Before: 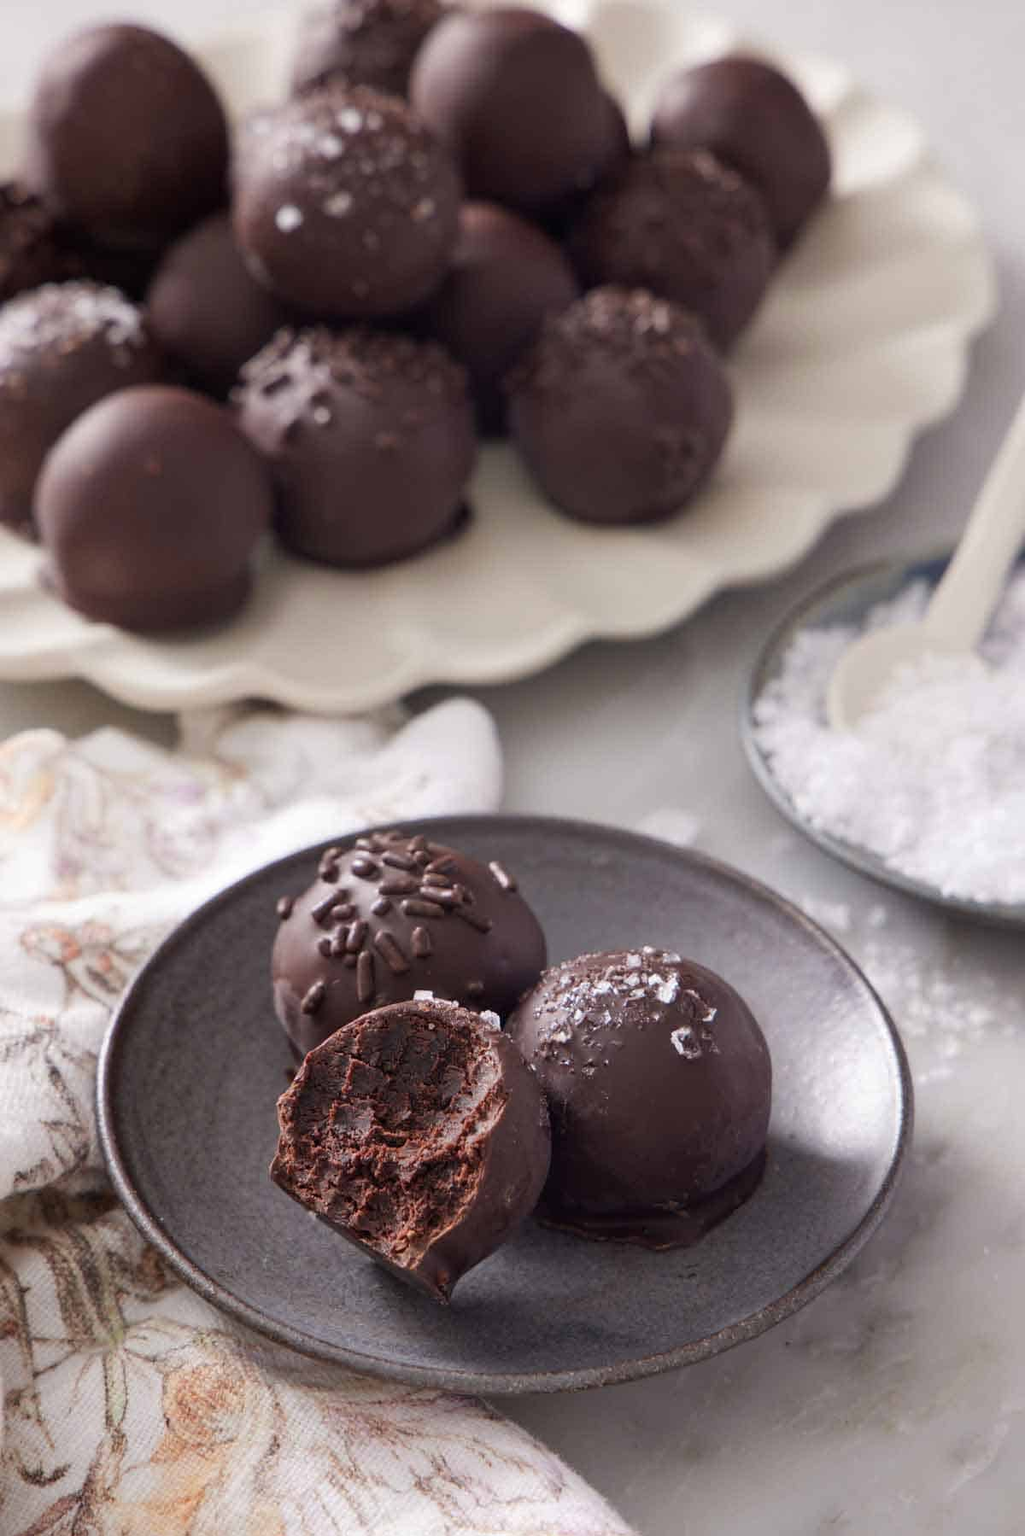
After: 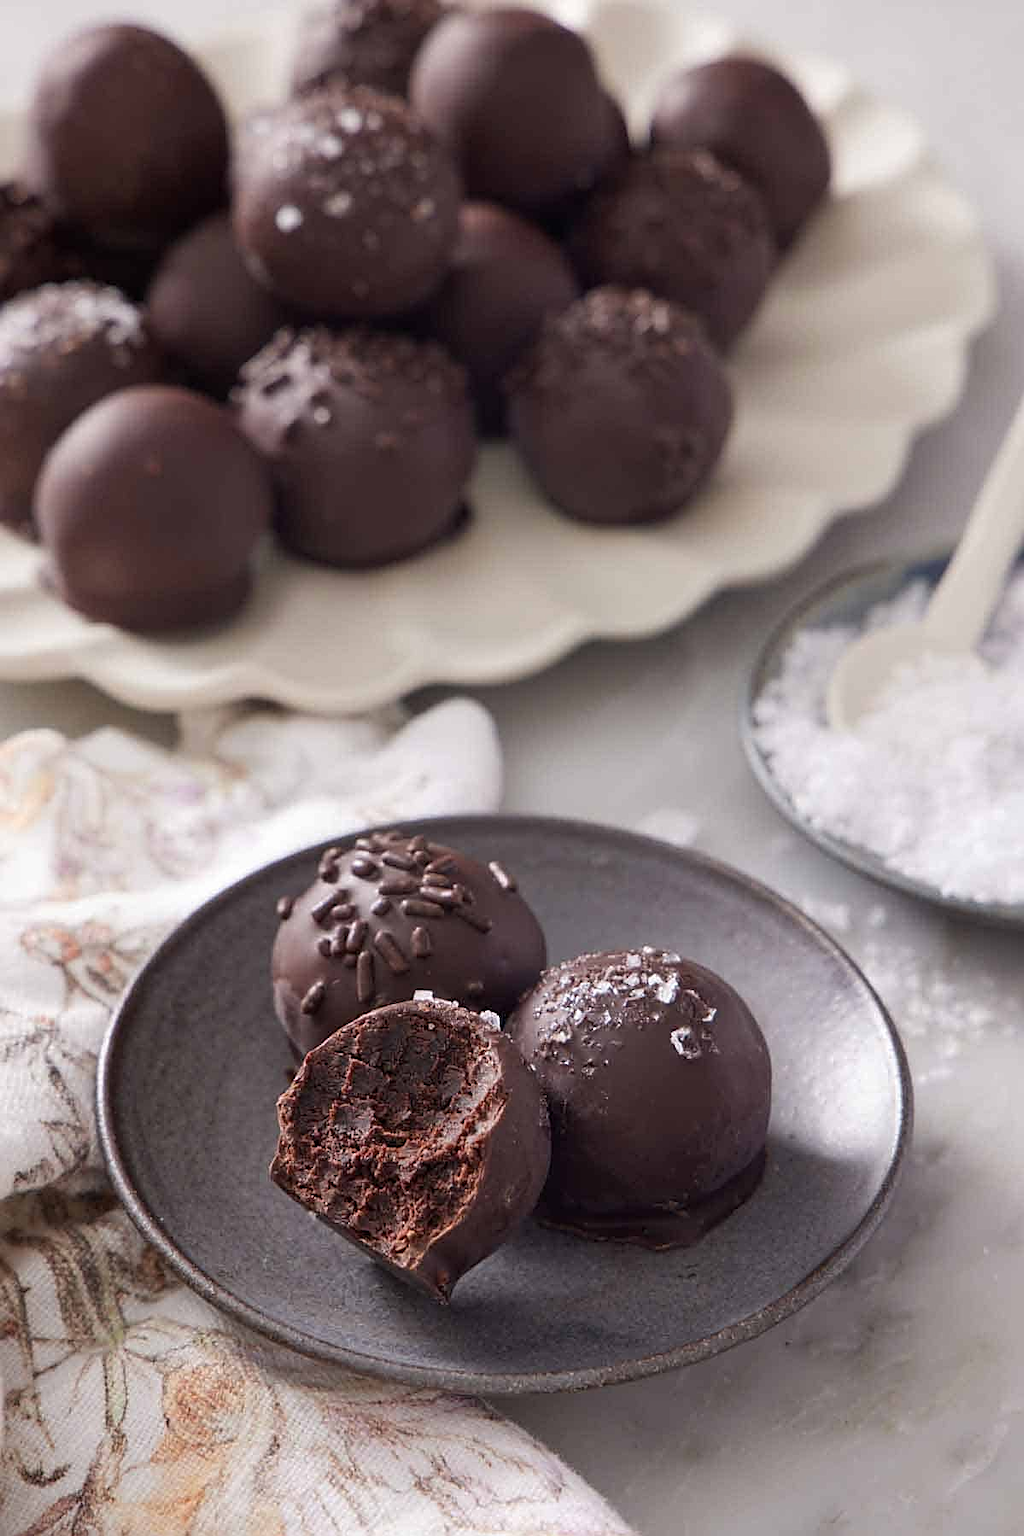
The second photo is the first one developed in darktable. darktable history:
sharpen: on, module defaults
tone equalizer: smoothing diameter 2.07%, edges refinement/feathering 22.64, mask exposure compensation -1.57 EV, filter diffusion 5
